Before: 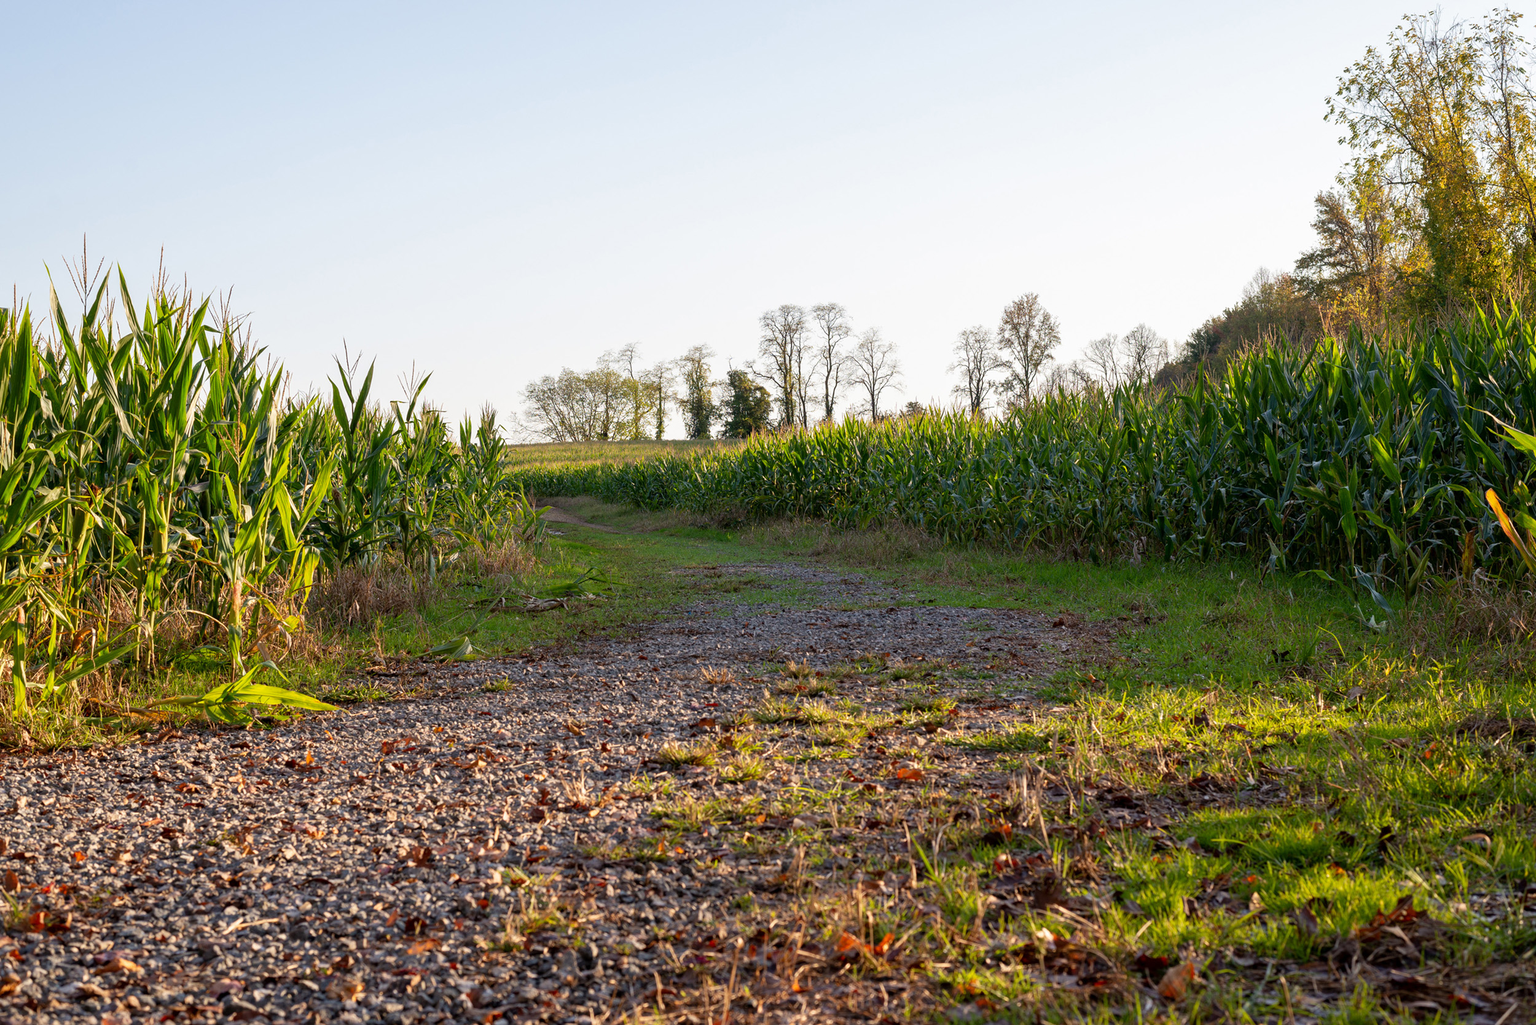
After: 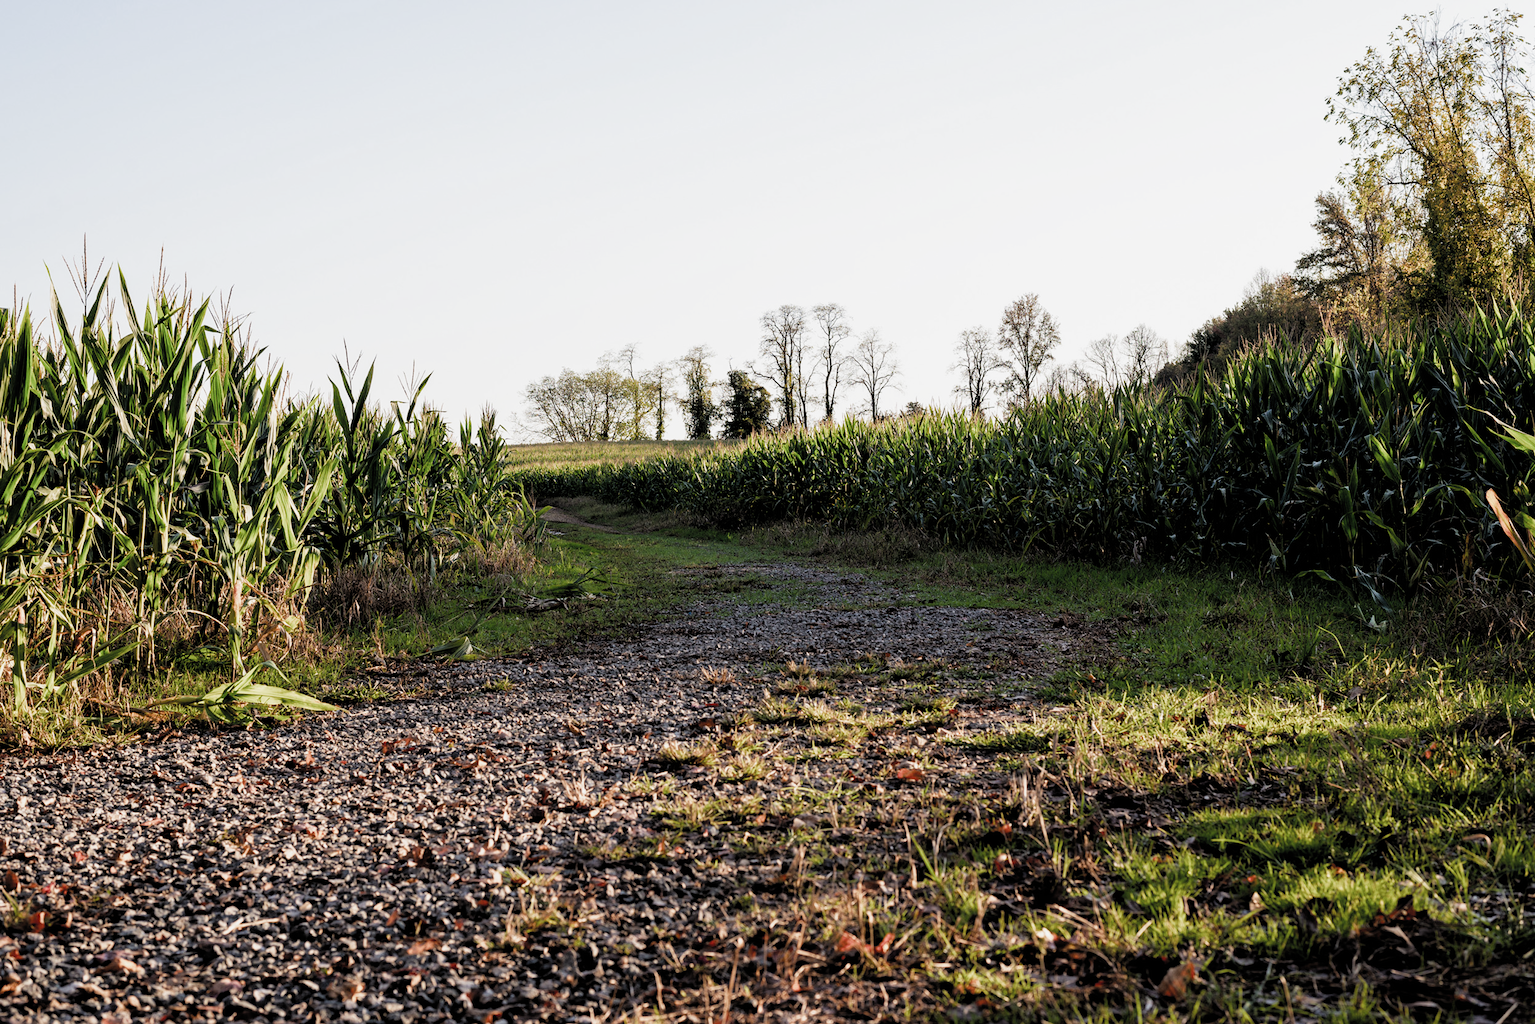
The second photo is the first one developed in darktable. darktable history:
contrast brightness saturation: saturation -0.087
filmic rgb: black relative exposure -4.04 EV, white relative exposure 2.99 EV, hardness 2.99, contrast 1.398, color science v4 (2020)
